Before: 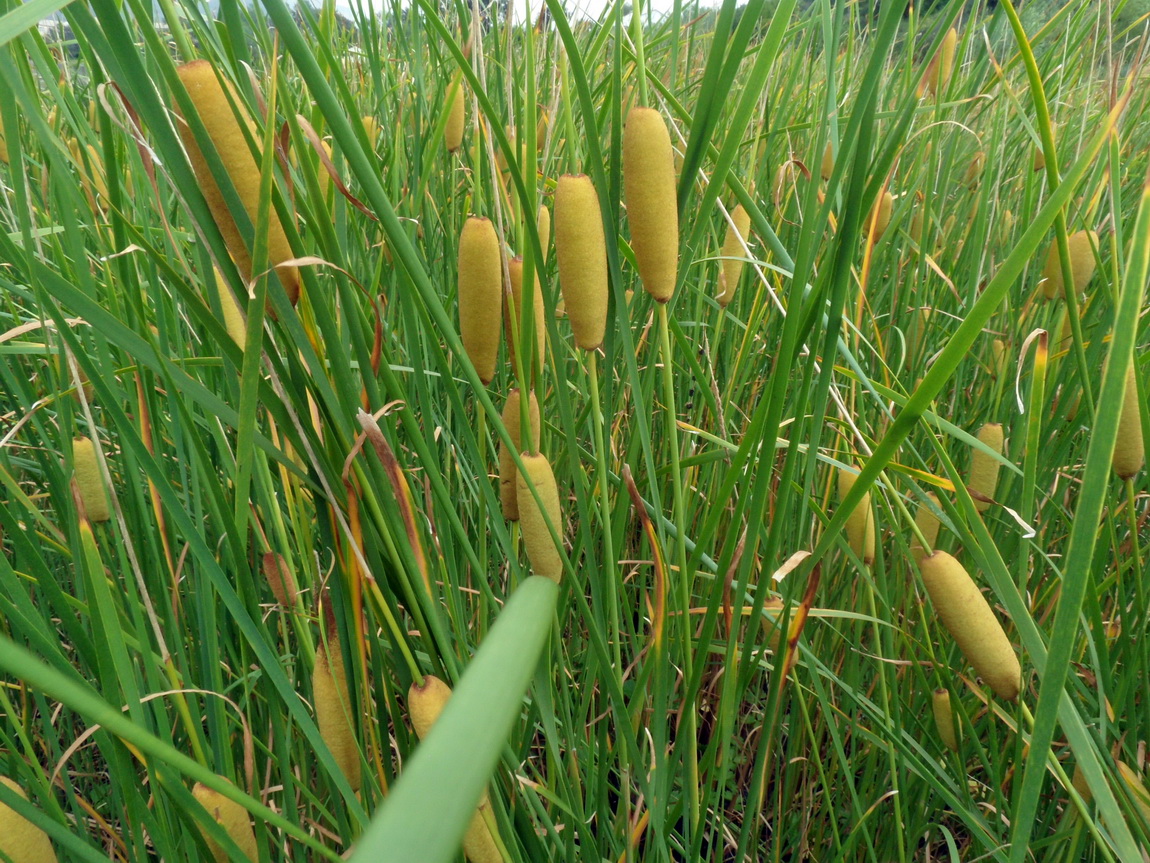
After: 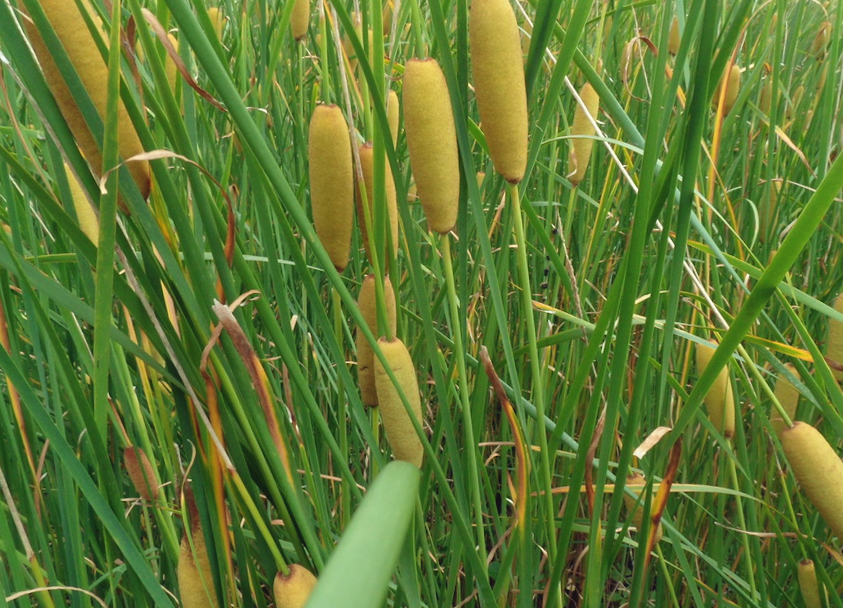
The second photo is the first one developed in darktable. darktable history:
fill light: on, module defaults
rotate and perspective: rotation -2°, crop left 0.022, crop right 0.978, crop top 0.049, crop bottom 0.951
exposure: black level correction -0.005, exposure 0.054 EV, compensate highlight preservation false
crop and rotate: left 11.831%, top 11.346%, right 13.429%, bottom 13.899%
